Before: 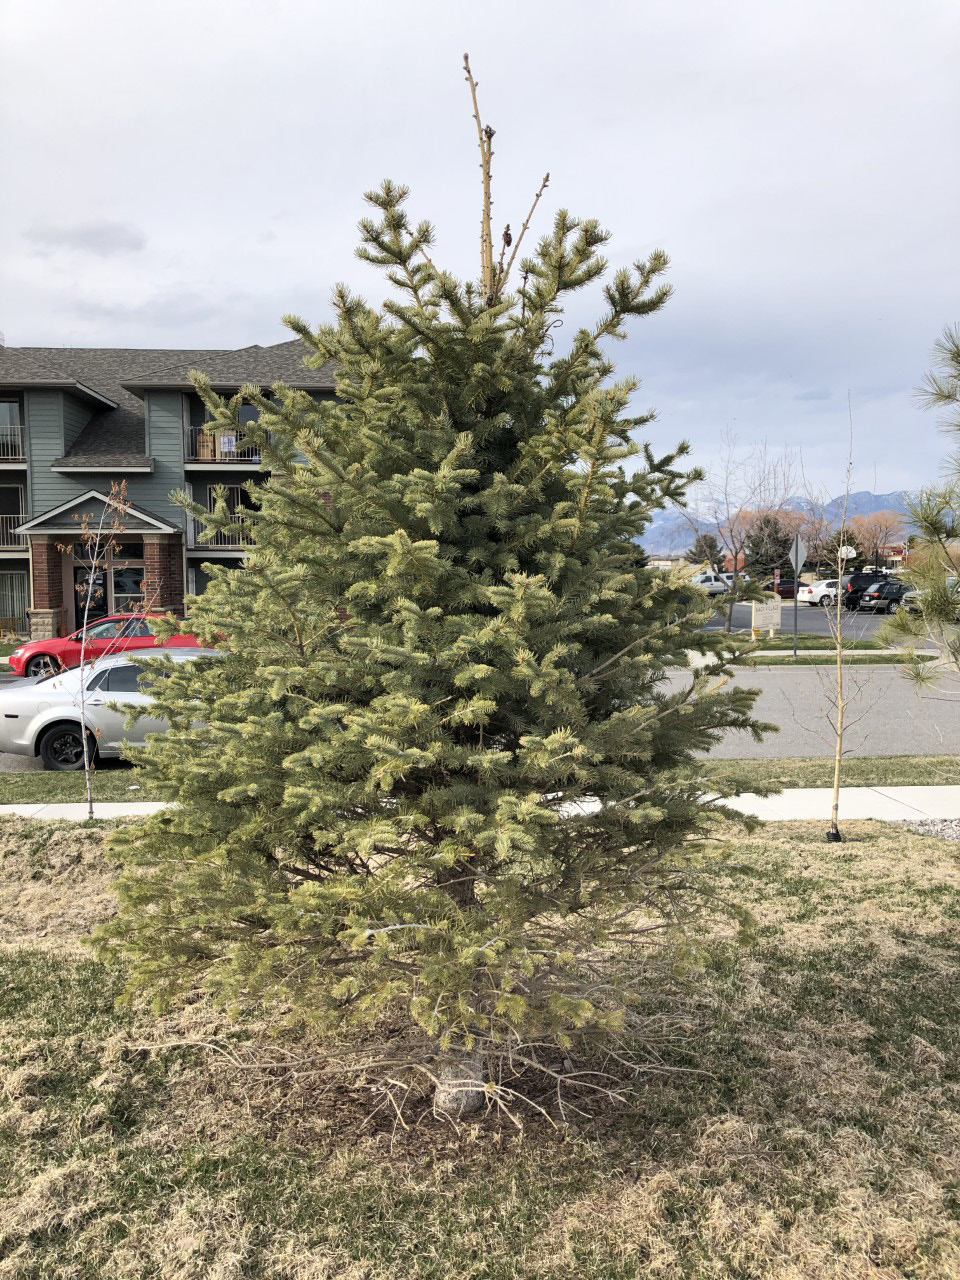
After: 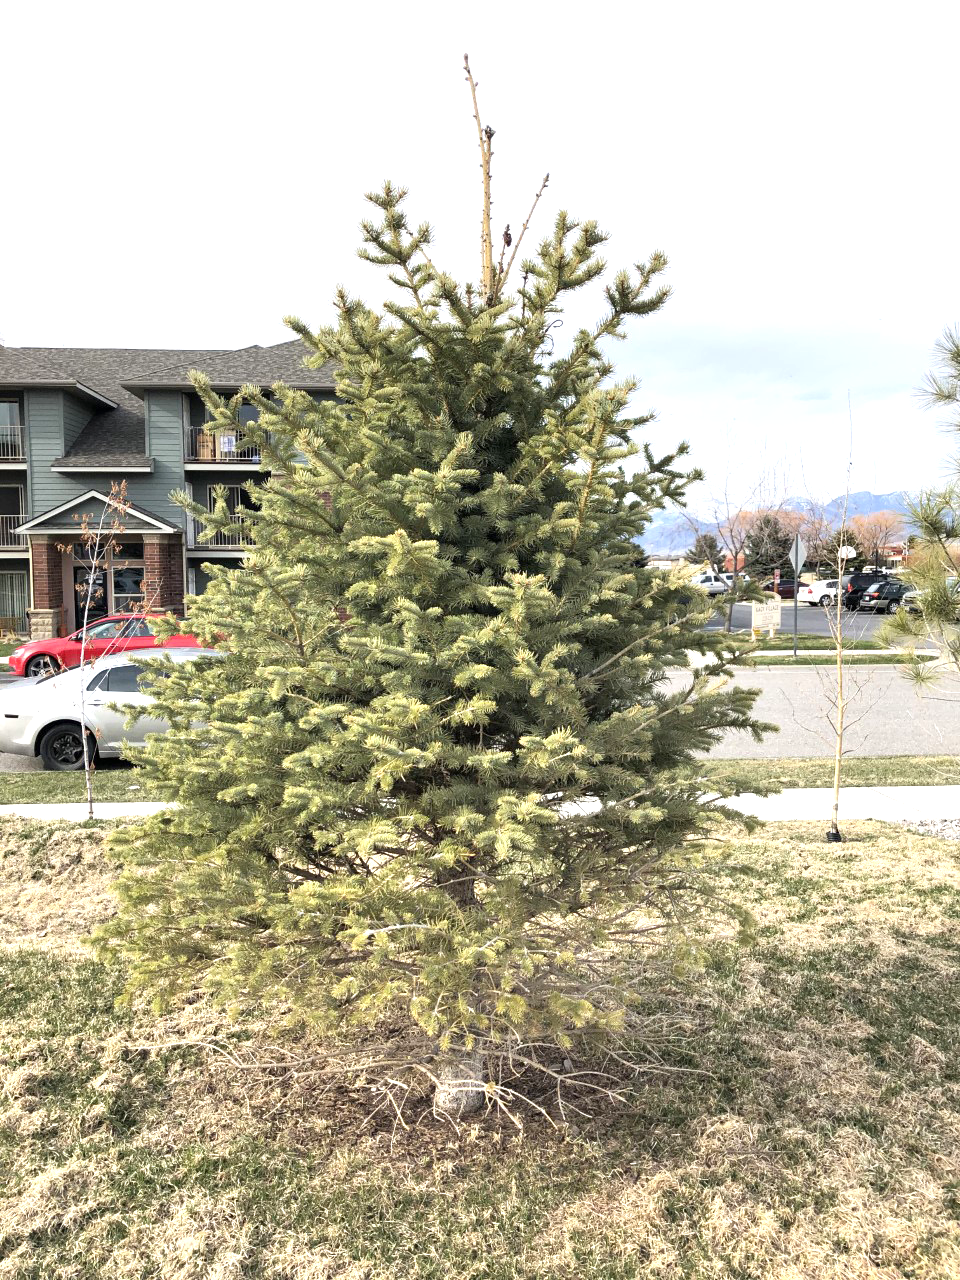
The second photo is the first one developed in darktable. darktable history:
exposure: exposure 0.769 EV, compensate highlight preservation false
